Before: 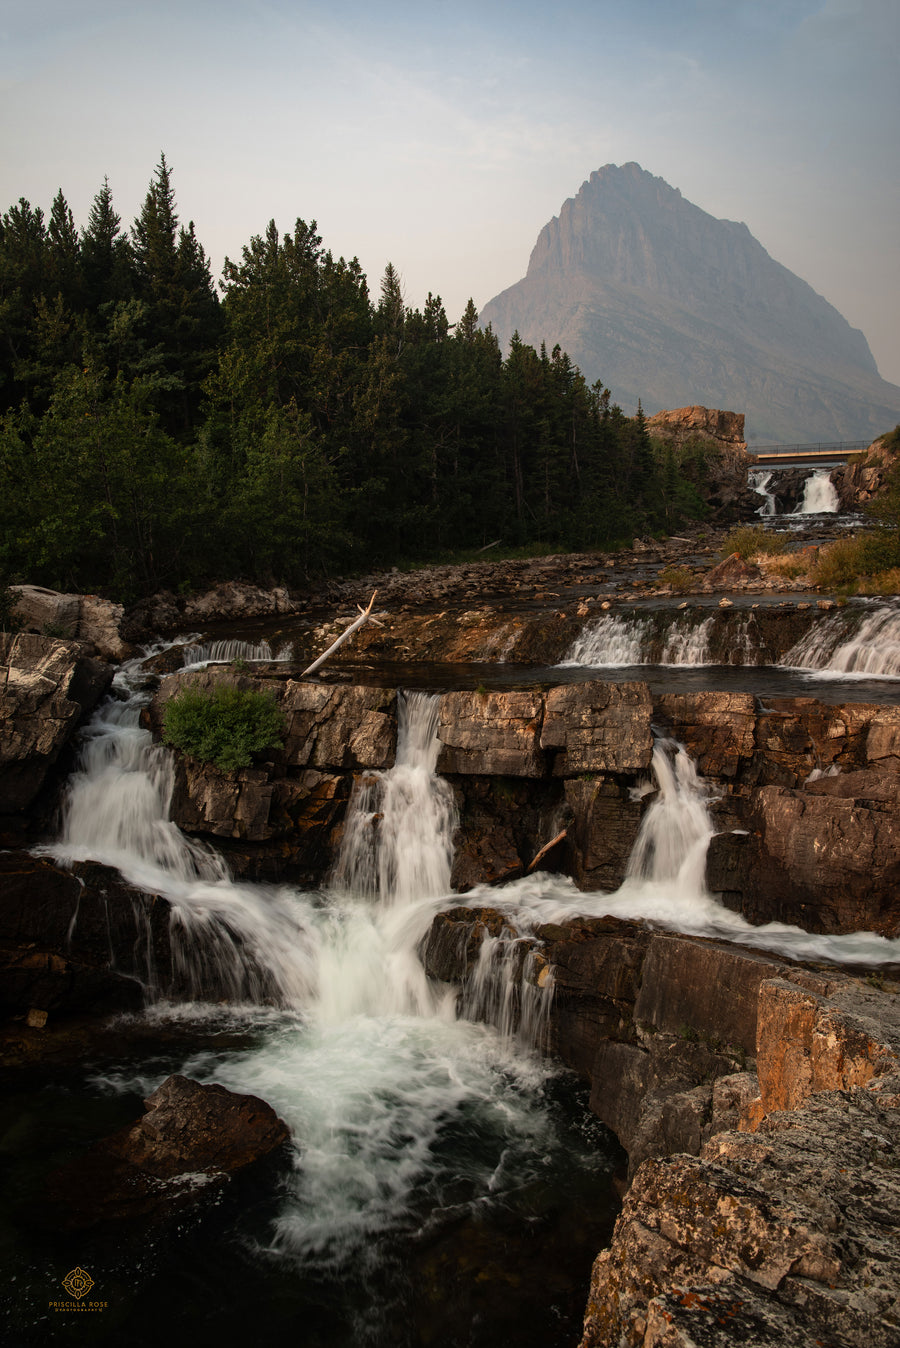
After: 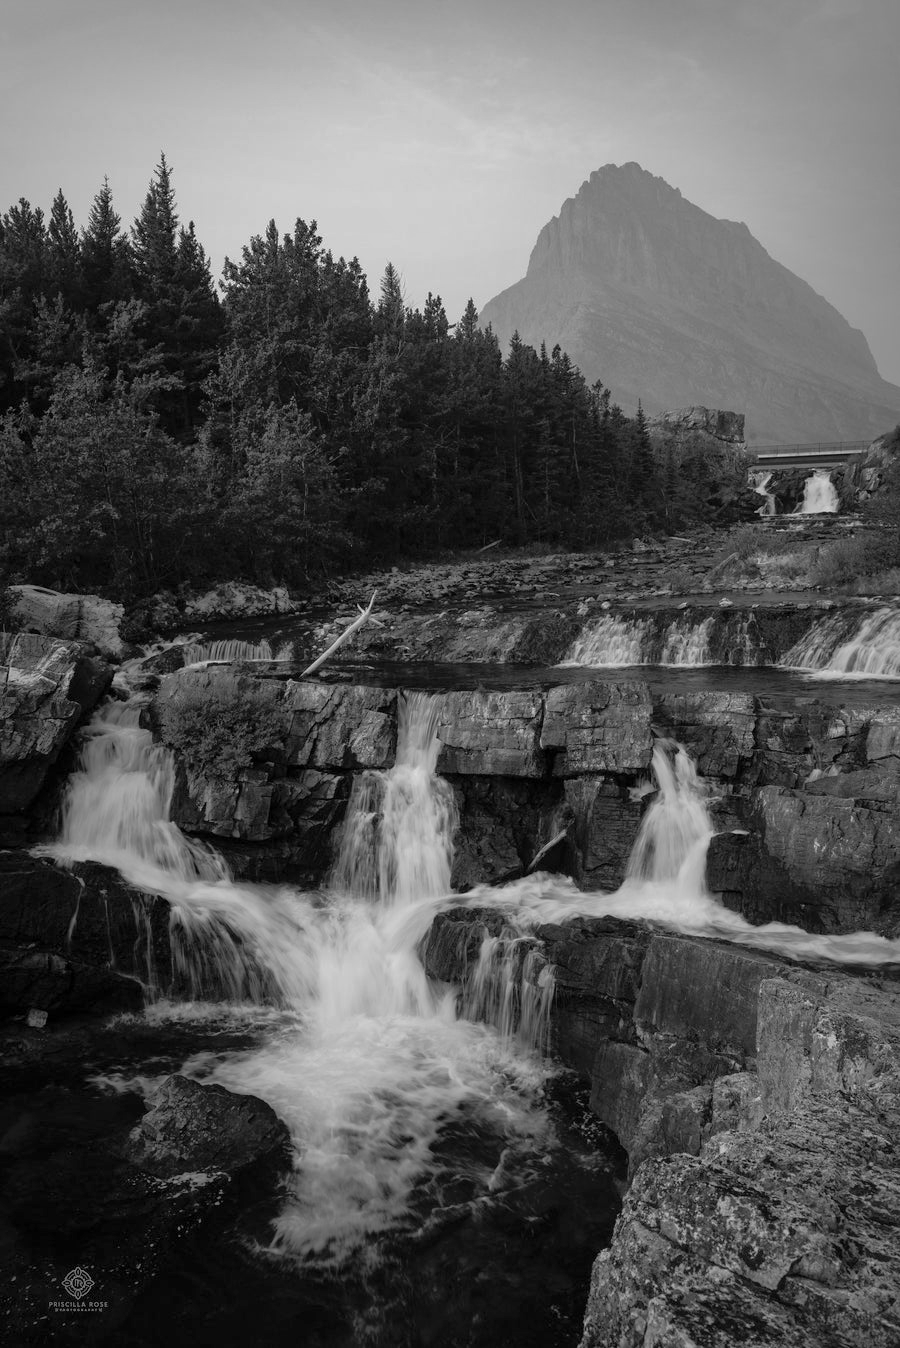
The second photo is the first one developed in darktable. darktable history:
monochrome: on, module defaults
color correction: highlights a* 11.96, highlights b* 11.58
shadows and highlights: on, module defaults
